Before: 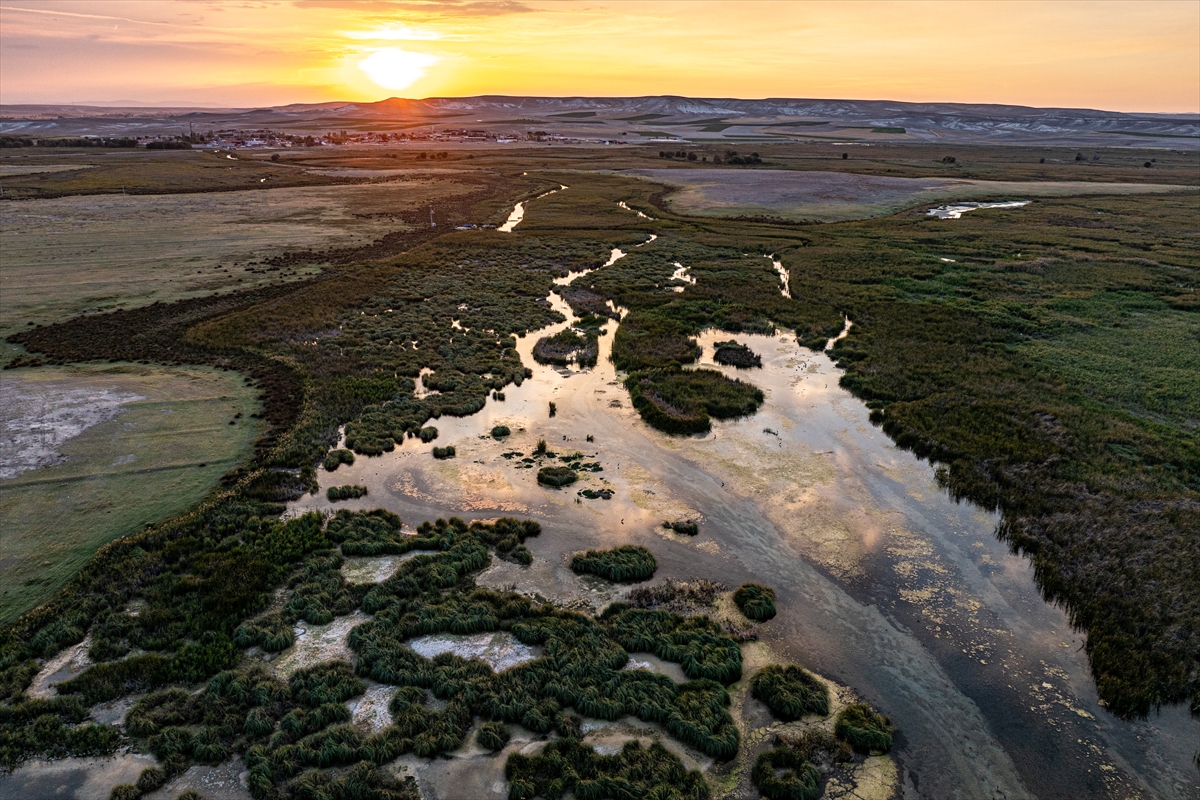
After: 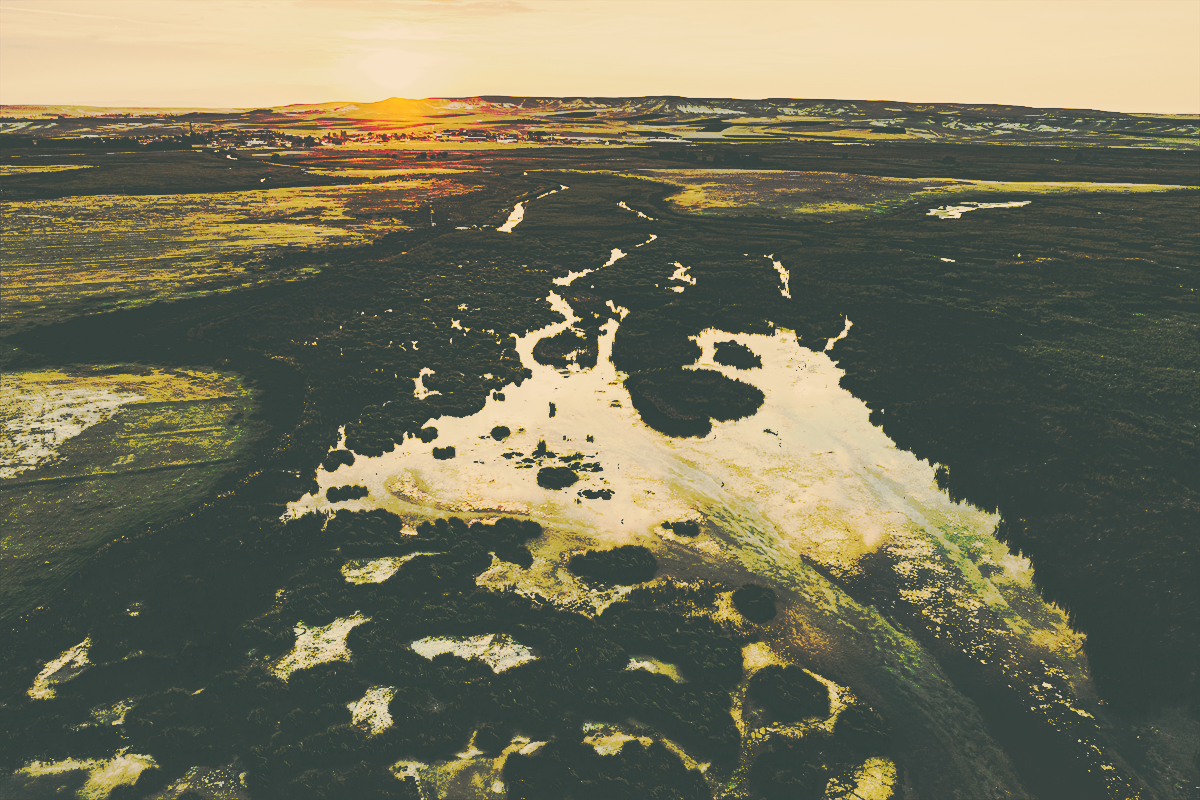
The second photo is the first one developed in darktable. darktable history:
tone curve: curves: ch0 [(0, 0) (0.003, 0.002) (0.011, 0.01) (0.025, 0.022) (0.044, 0.039) (0.069, 0.06) (0.1, 0.087) (0.136, 0.118) (0.177, 0.154) (0.224, 0.195) (0.277, 0.241) (0.335, 0.292) (0.399, 0.347) (0.468, 0.408) (0.543, 0.68) (0.623, 0.737) (0.709, 0.797) (0.801, 0.861) (0.898, 0.928) (1, 1)], preserve colors none
color look up table: target L [85.63, 85.12, 83.13, 81.5, 75.81, 70.56, 63.93, 51.4, 44.04, 35.92, 32.33, 31.07, 200, 81.52, 81.5, 75.95, 68.77, 73.59, 62.99, 61.44, 60.26, 59.66, 49.07, 36.05, 31.93, 30.54, 85.45, 85.22, 80.31, 80.23, 78.3, 73.53, 80.73, 74.28, 75.45, 75.04, 57.52, 46.74, 38.74, 37.39, 42.17, 33.12, 29.99, 81.47, 81.9, 70.21, 58.55, 42.86, 30.86], target a [4.651, 2.211, -5.47, -7.875, -9.397, -21.24, -57.4, -36.24, -9.021, -12.1, -13.41, -6.202, 0, 6.485, 8.336, 18.72, 5.231, 27.95, 31.35, 16.14, 50.06, 43.43, 36.62, -0.789, 1.848, -4.471, 7.063, 7.646, 12.61, 6.282, 1.401, -0.695, 11.53, 10.65, 2.082, 10.96, 18.11, 5.754, 31.31, -3.739, 17.61, 2.632, -4.958, -14.89, -4.017, -26.79, -15.81, -20.96, -7.254], target b [27.5, 31.9, 35.57, 30.72, 34.85, 26.36, 44.91, 27.68, 21.75, 5.615, 4.137, 2.484, 0, 40.99, 31.82, 57.72, 52.99, 40.25, 45.37, 32.61, 24.19, 43.58, 24.15, 4.839, 3.945, 1.095, 25.77, 24.95, 27.19, 26.86, 19.75, 26.85, 23.5, 23.48, 12.97, 19.18, 16.11, -10.79, 7.29, -3.848, -23.09, -11.46, -0.373, 23.69, 25.67, 14.46, 0.075, -1.541, 1.501], num patches 49
